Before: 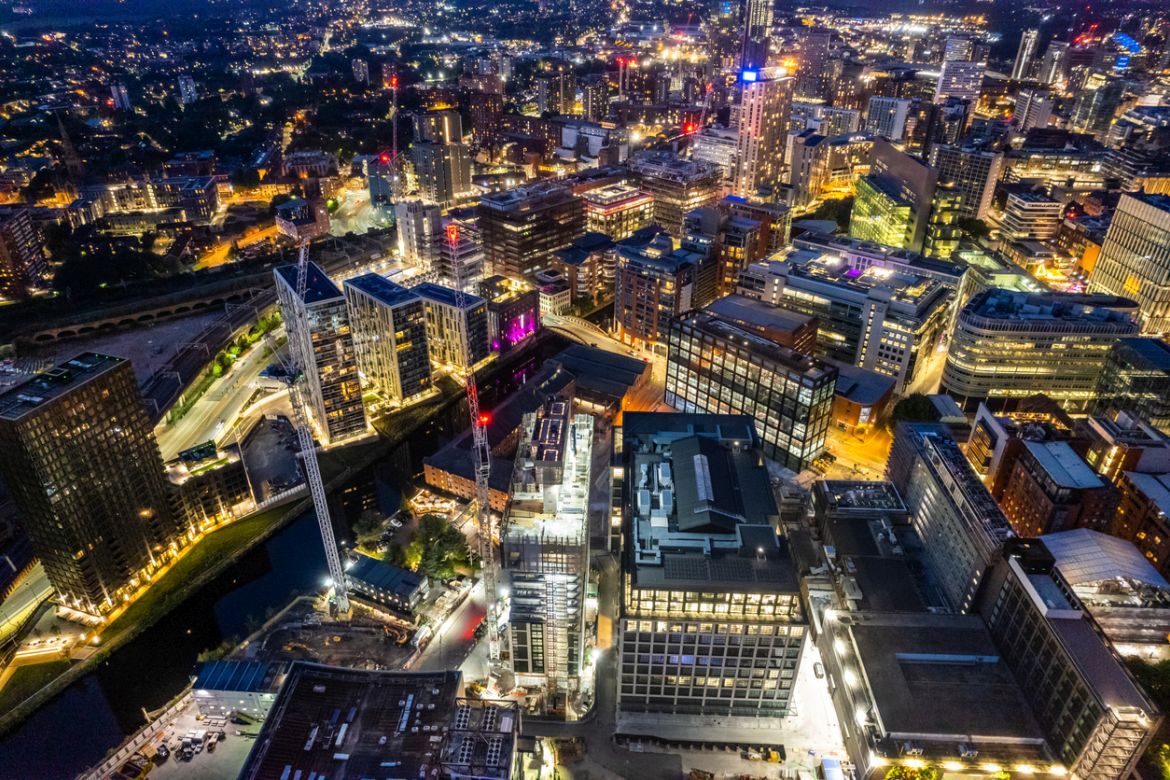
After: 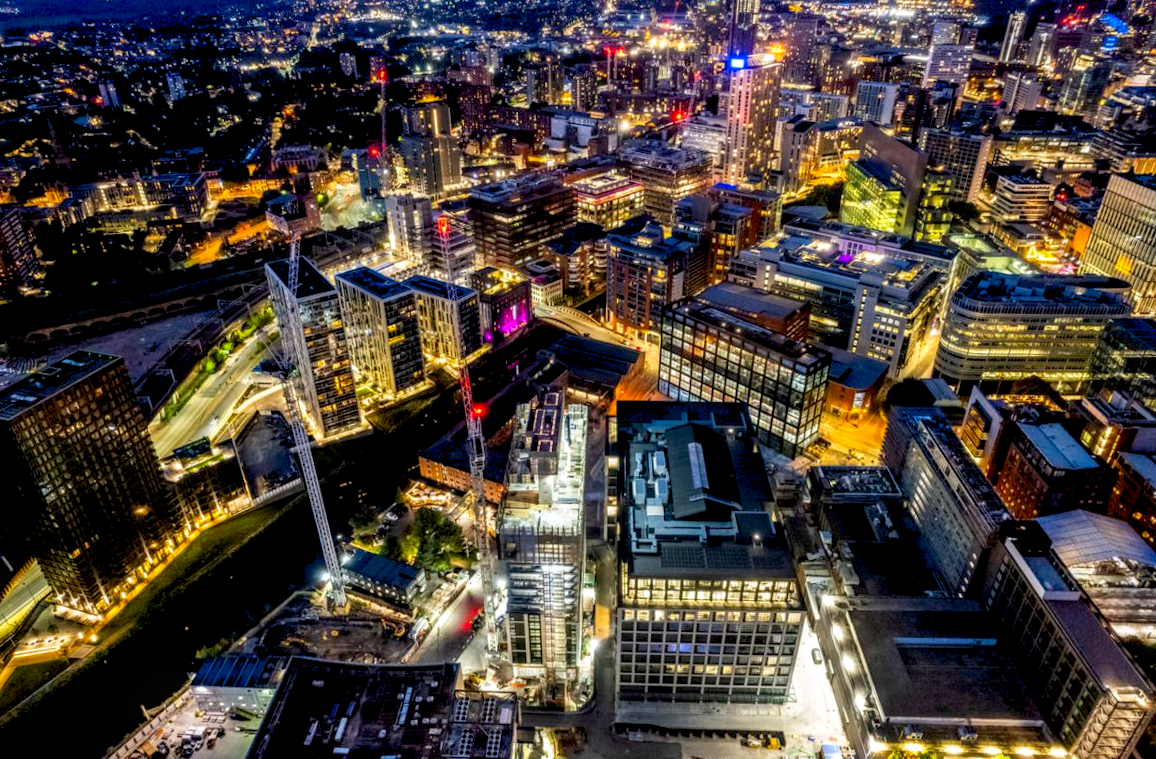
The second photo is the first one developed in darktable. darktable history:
rotate and perspective: rotation -1°, crop left 0.011, crop right 0.989, crop top 0.025, crop bottom 0.975
exposure: black level correction 0.012, compensate highlight preservation false
contrast brightness saturation: contrast 0.04, saturation 0.16
levels: levels [0, 0.492, 0.984]
local contrast: on, module defaults
